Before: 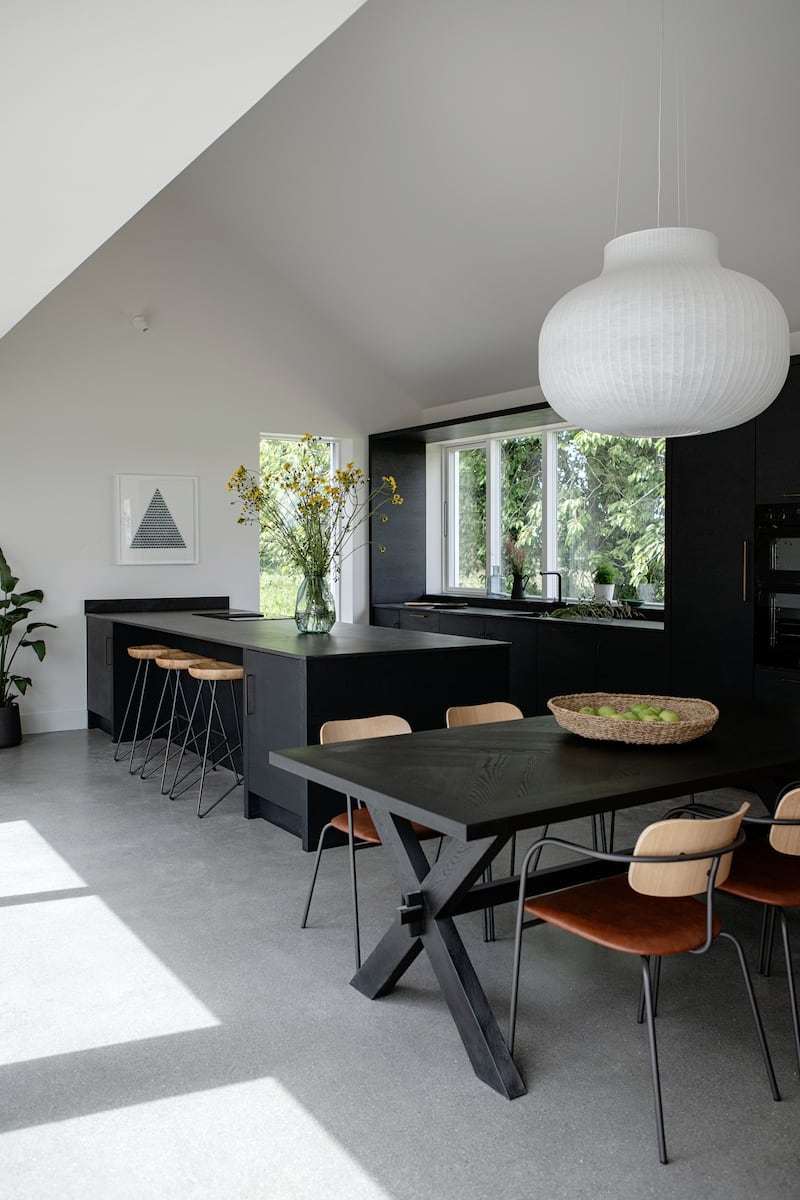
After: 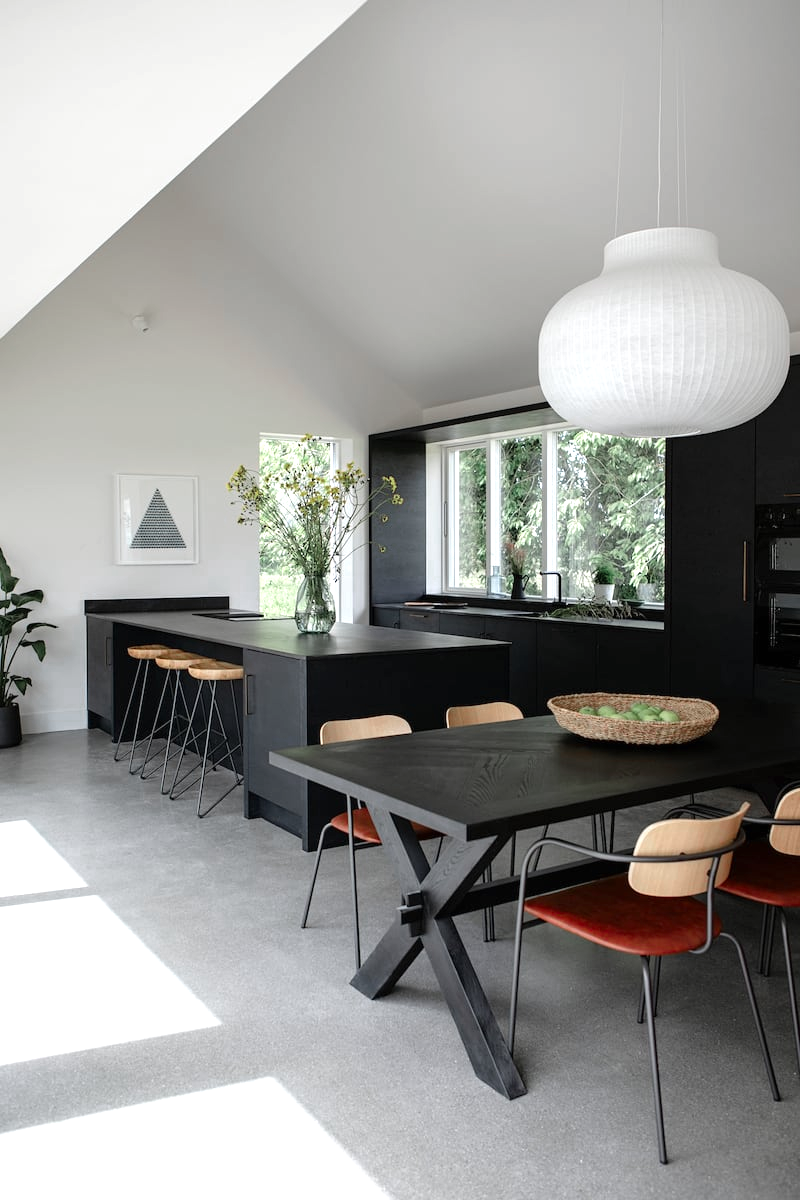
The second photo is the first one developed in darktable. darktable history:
exposure: black level correction 0, exposure 0.5 EV, compensate highlight preservation false
color zones: curves: ch0 [(0, 0.466) (0.128, 0.466) (0.25, 0.5) (0.375, 0.456) (0.5, 0.5) (0.625, 0.5) (0.737, 0.652) (0.875, 0.5)]; ch1 [(0, 0.603) (0.125, 0.618) (0.261, 0.348) (0.372, 0.353) (0.497, 0.363) (0.611, 0.45) (0.731, 0.427) (0.875, 0.518) (0.998, 0.652)]; ch2 [(0, 0.559) (0.125, 0.451) (0.253, 0.564) (0.37, 0.578) (0.5, 0.466) (0.625, 0.471) (0.731, 0.471) (0.88, 0.485)]
